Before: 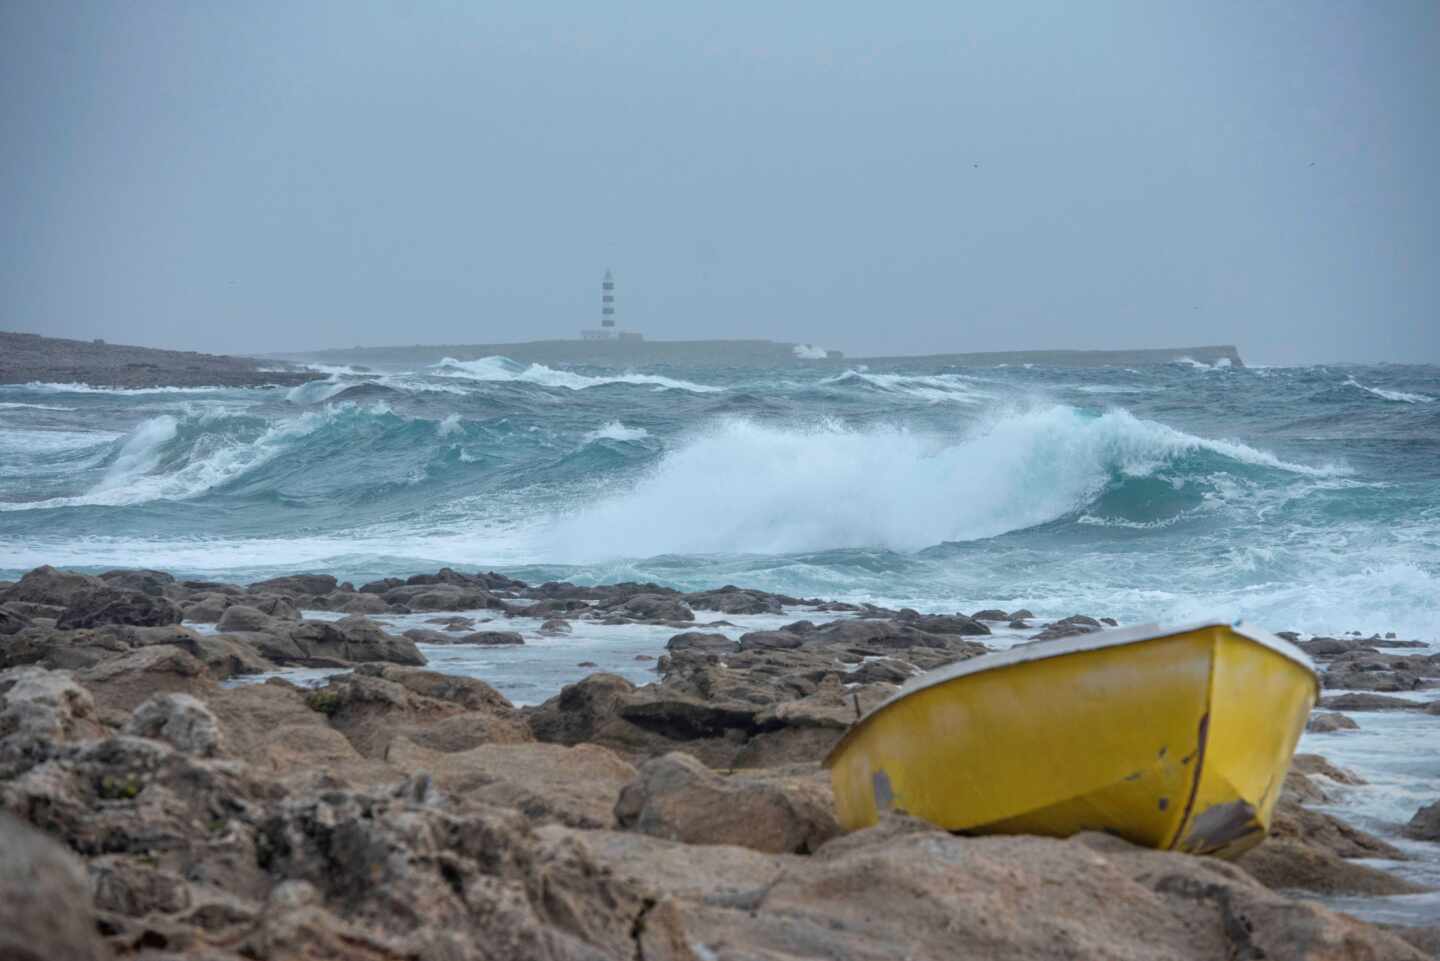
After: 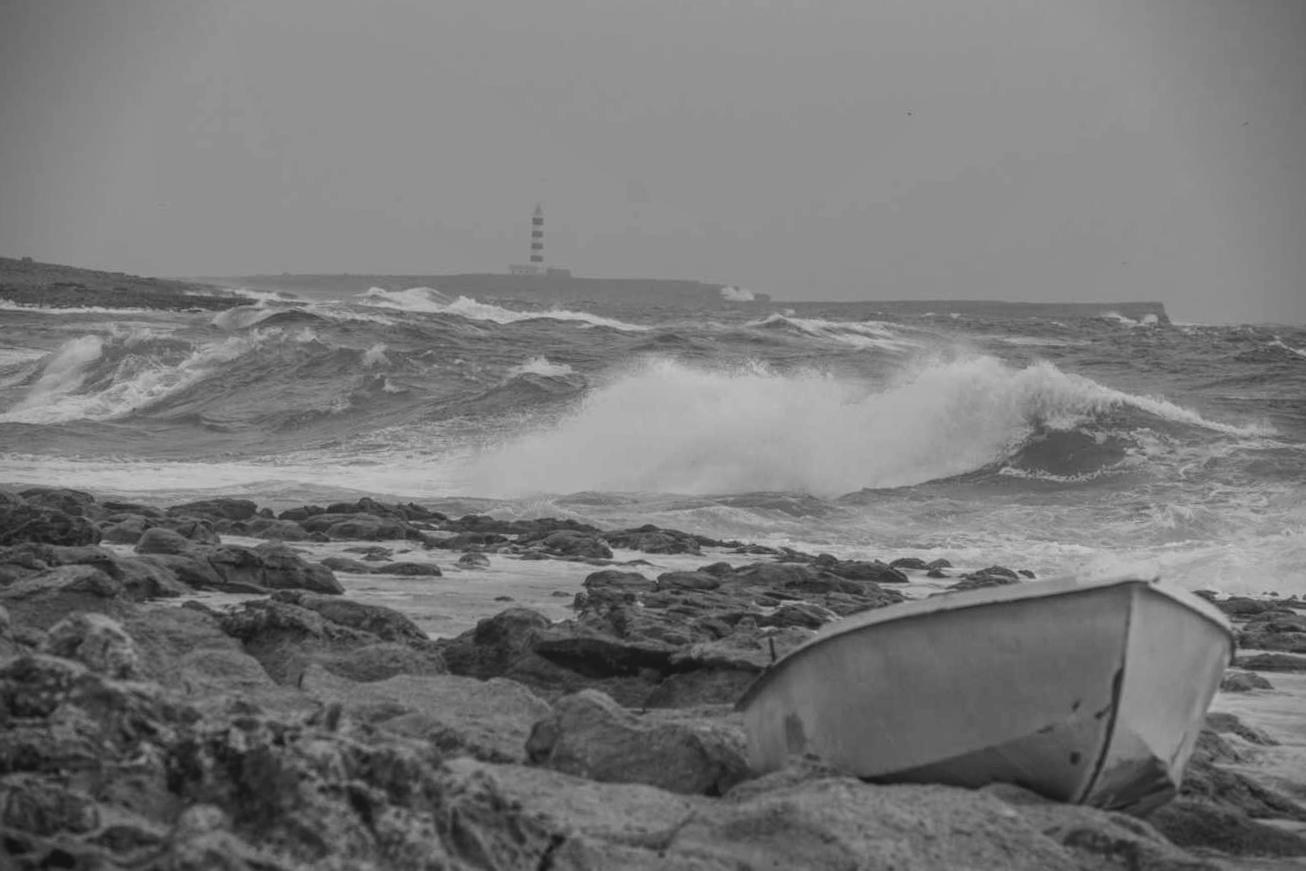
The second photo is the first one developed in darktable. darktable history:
crop and rotate: angle -1.96°, left 3.097%, top 4.154%, right 1.586%, bottom 0.529%
colorize: hue 41.44°, saturation 22%, source mix 60%, lightness 10.61%
vignetting: fall-off start 91.19%
white balance: red 1.029, blue 0.92
monochrome: a -4.13, b 5.16, size 1
local contrast: detail 130%
tone equalizer: -8 EV -0.75 EV, -7 EV -0.7 EV, -6 EV -0.6 EV, -5 EV -0.4 EV, -3 EV 0.4 EV, -2 EV 0.6 EV, -1 EV 0.7 EV, +0 EV 0.75 EV, edges refinement/feathering 500, mask exposure compensation -1.57 EV, preserve details no
